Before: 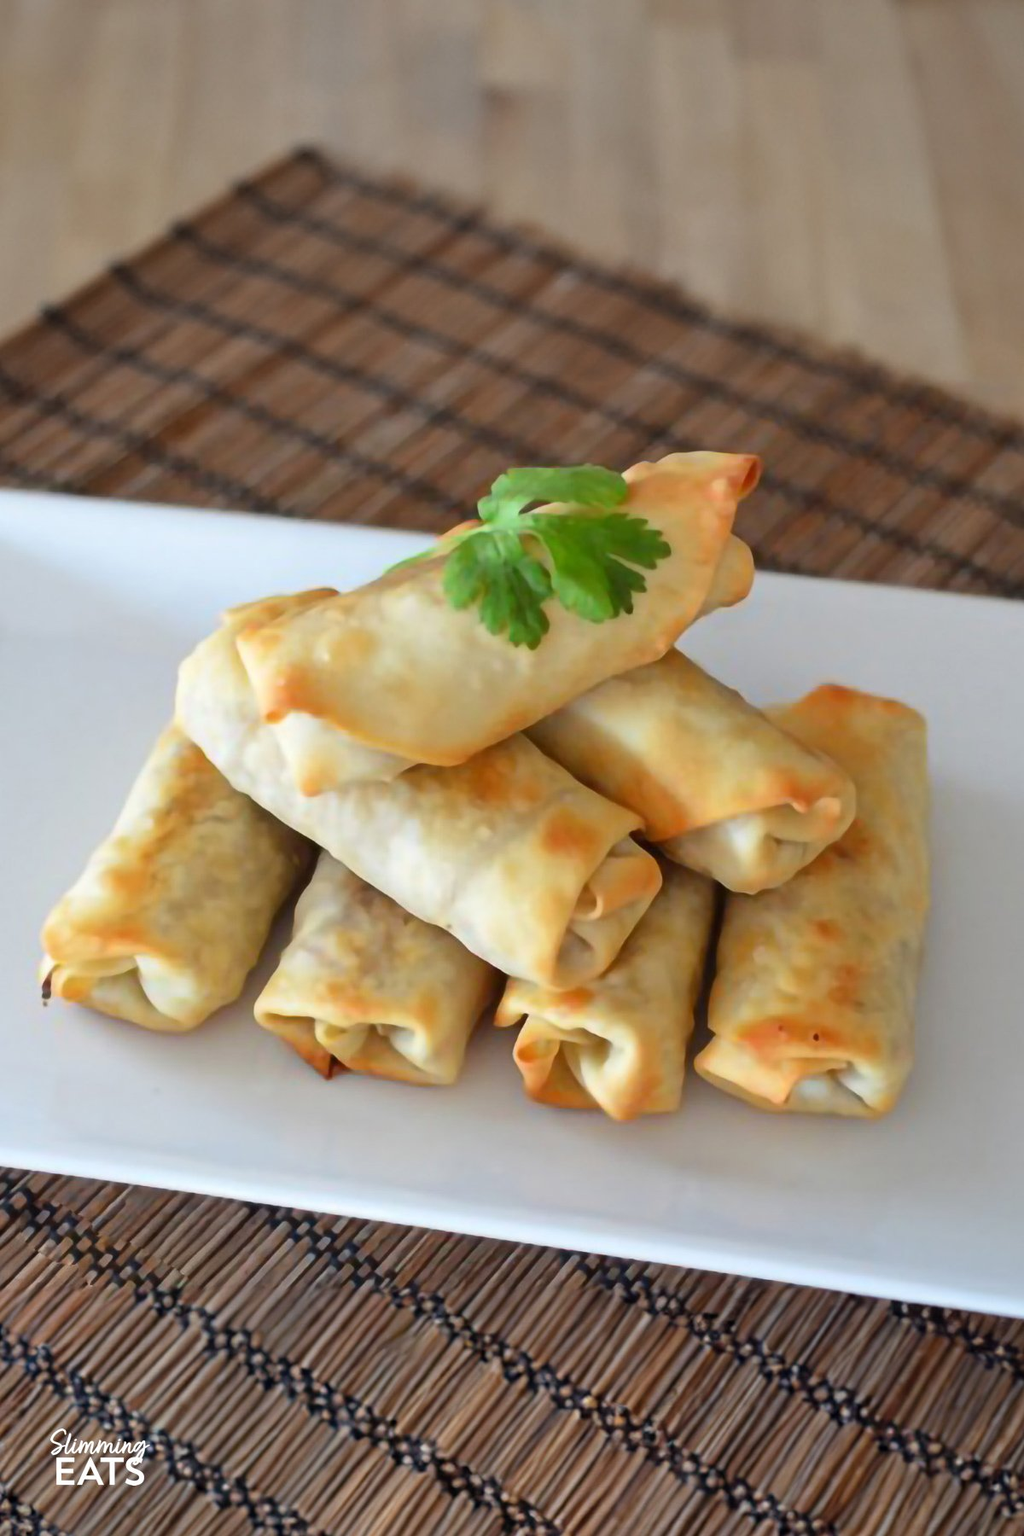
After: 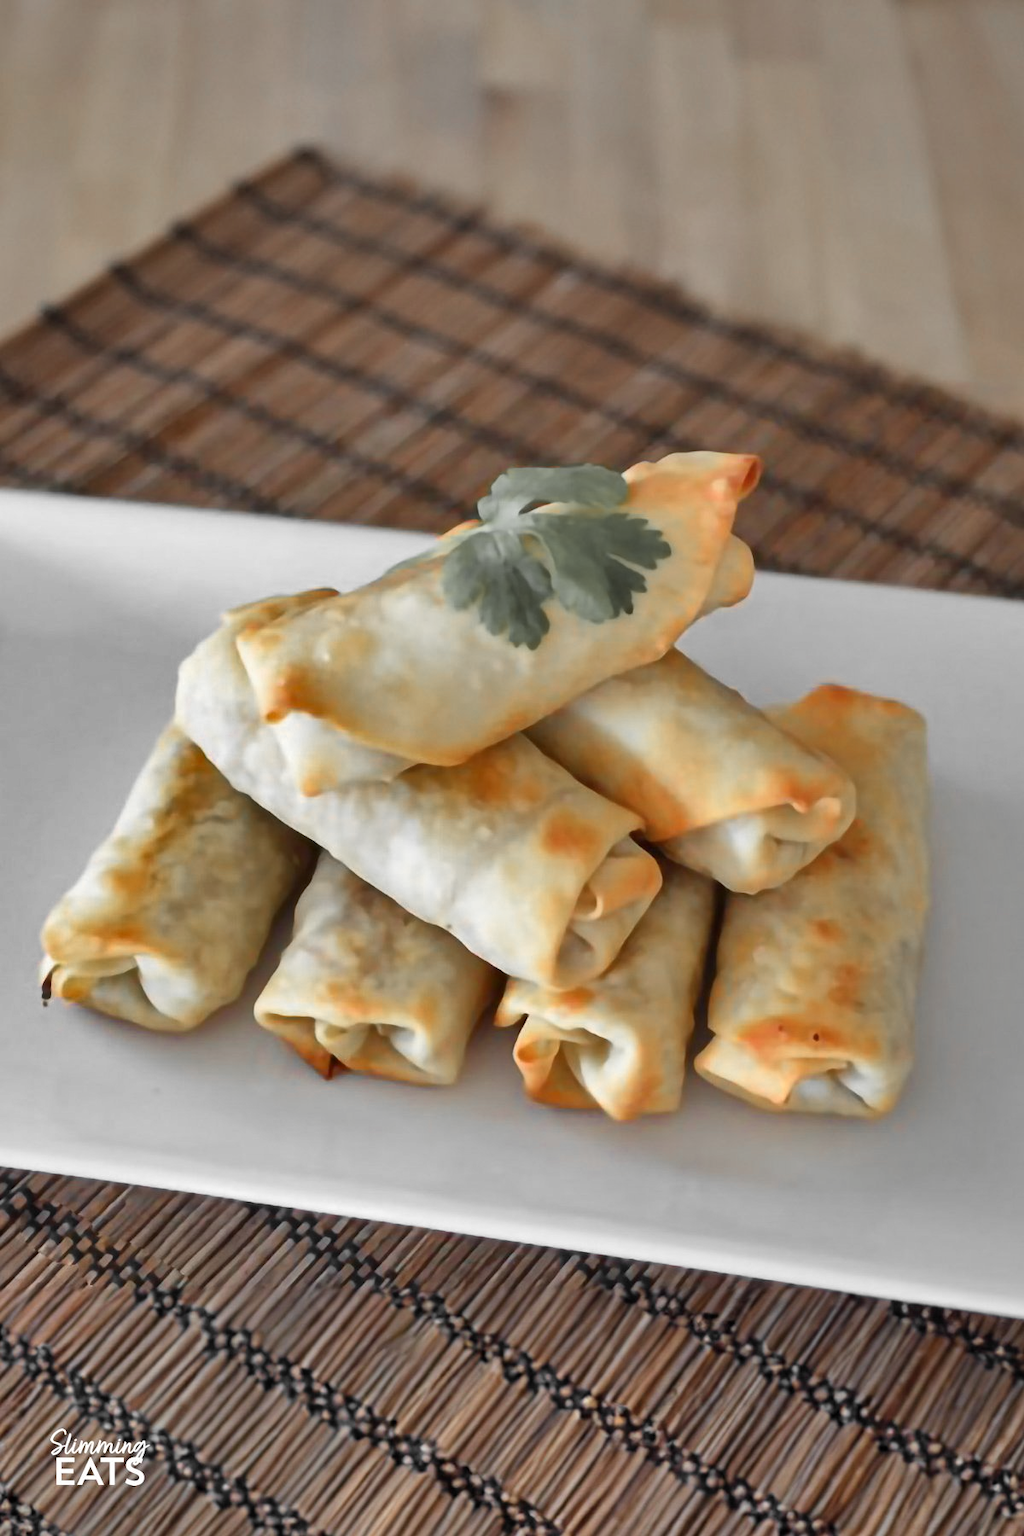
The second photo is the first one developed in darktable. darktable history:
shadows and highlights: radius 101.45, shadows 50.63, highlights -64.68, soften with gaussian
color zones: curves: ch0 [(0, 0.447) (0.184, 0.543) (0.323, 0.476) (0.429, 0.445) (0.571, 0.443) (0.714, 0.451) (0.857, 0.452) (1, 0.447)]; ch1 [(0, 0.464) (0.176, 0.46) (0.287, 0.177) (0.429, 0.002) (0.571, 0) (0.714, 0) (0.857, 0) (1, 0.464)]
